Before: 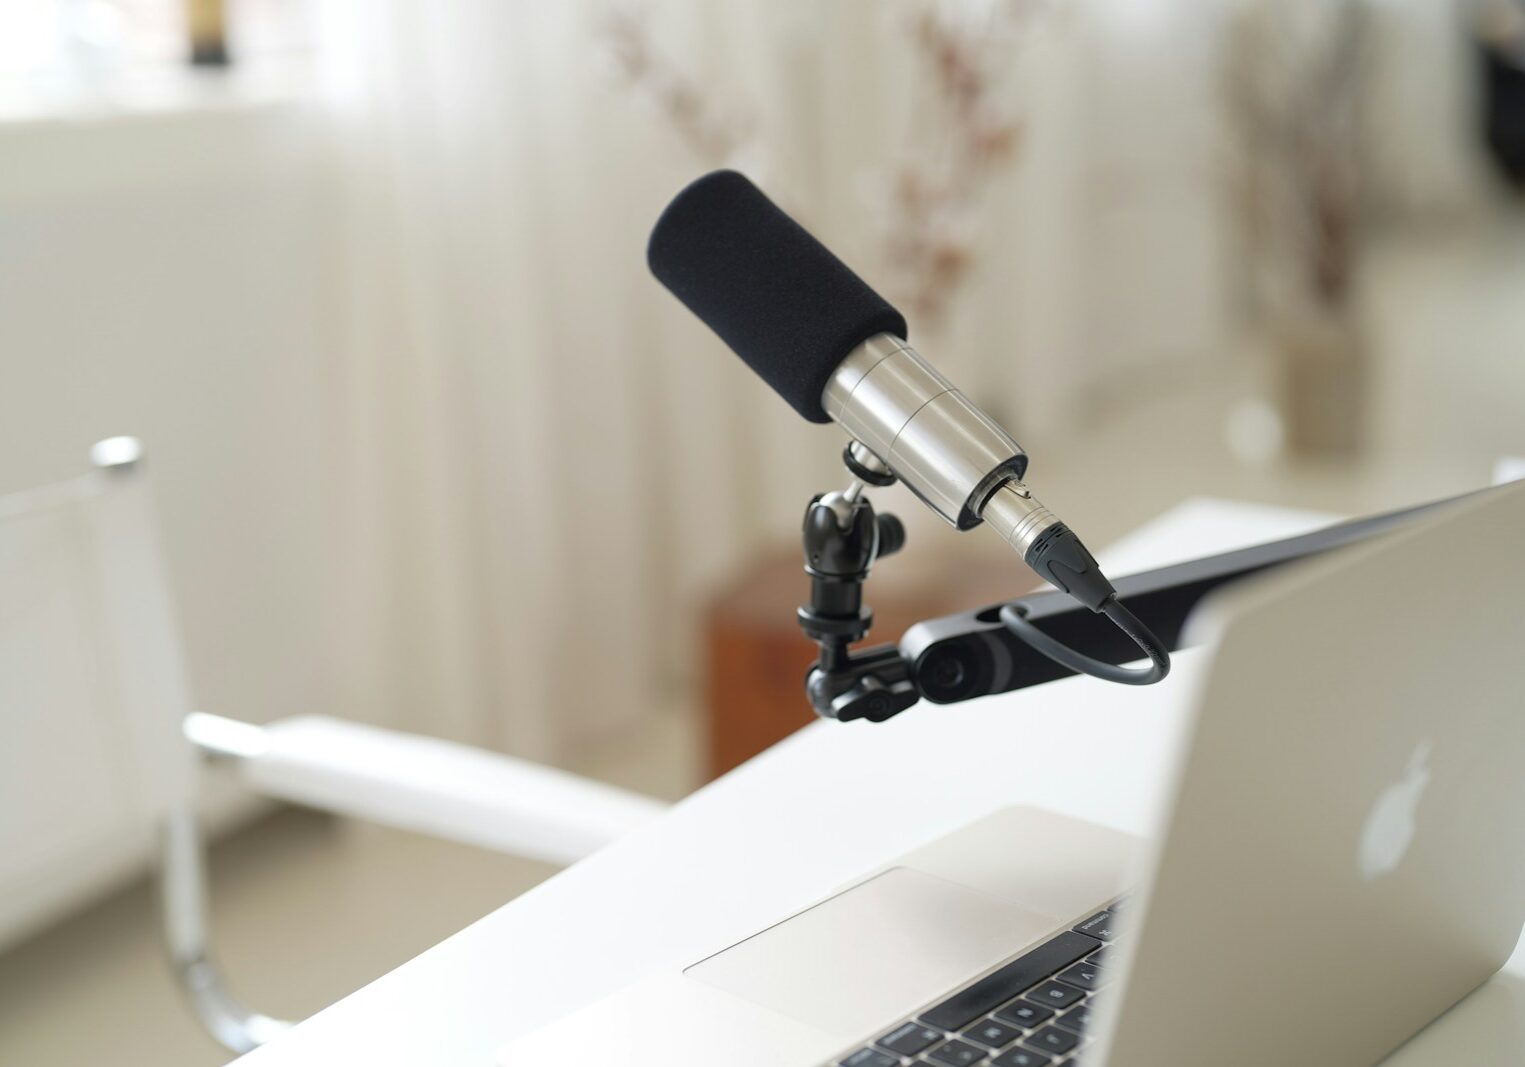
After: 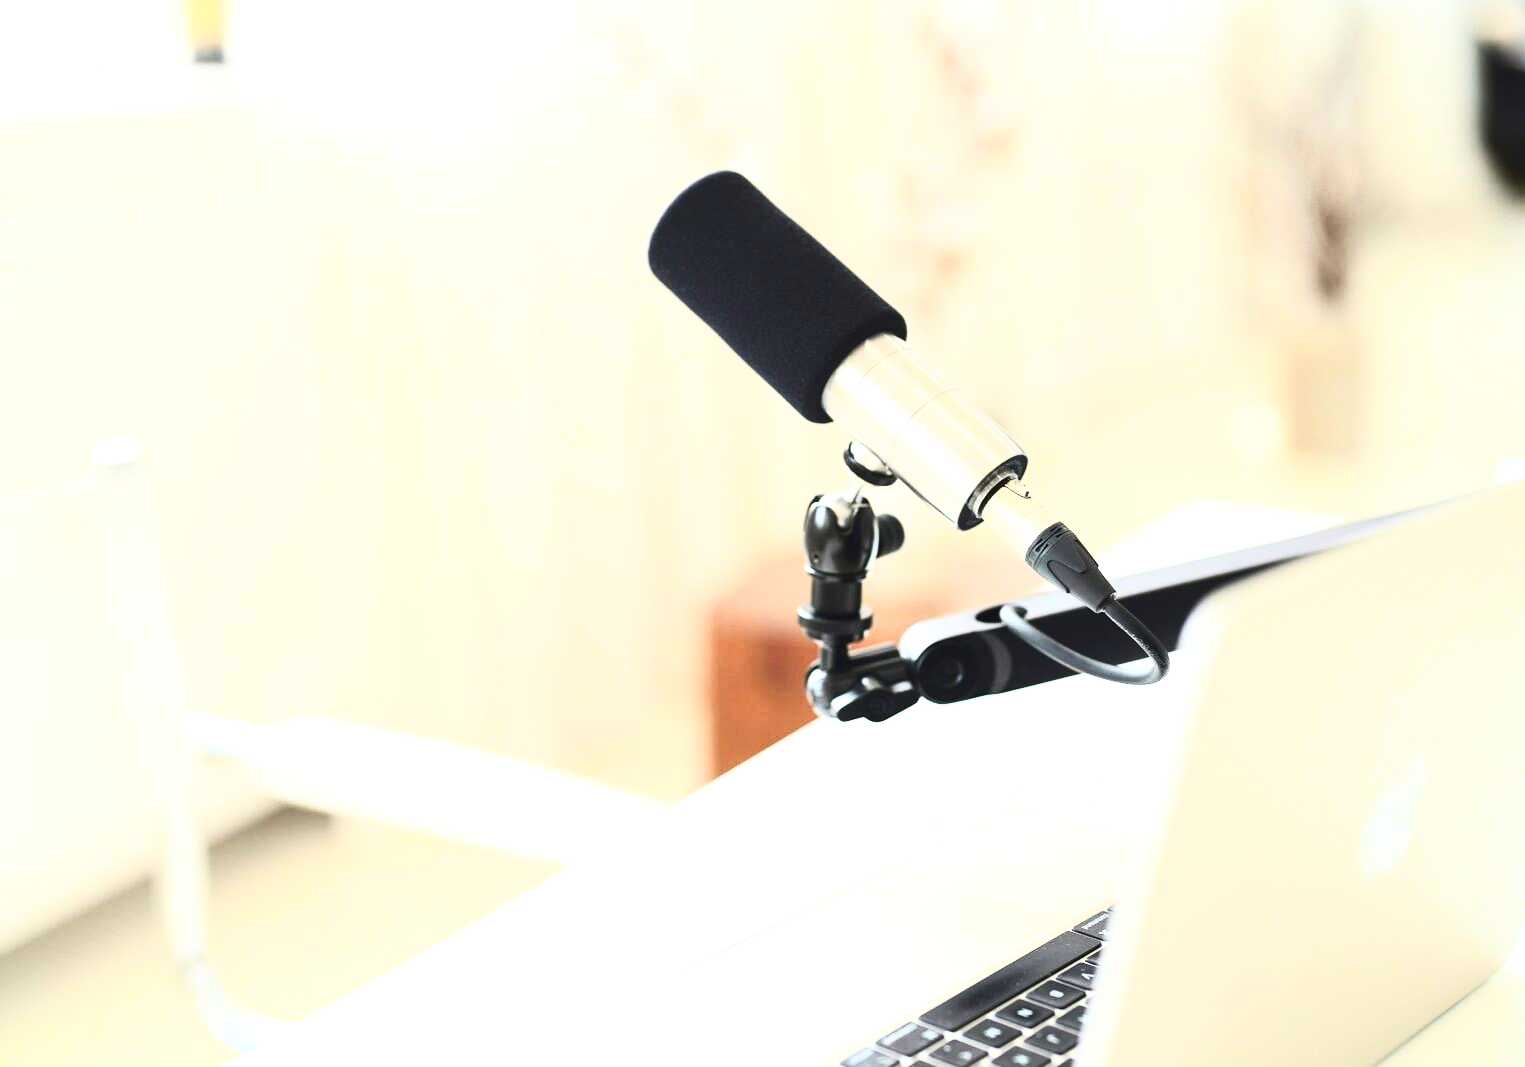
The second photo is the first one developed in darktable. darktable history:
exposure: black level correction 0, exposure 0.95 EV, compensate exposure bias true, compensate highlight preservation false
contrast brightness saturation: contrast 0.62, brightness 0.34, saturation 0.14
